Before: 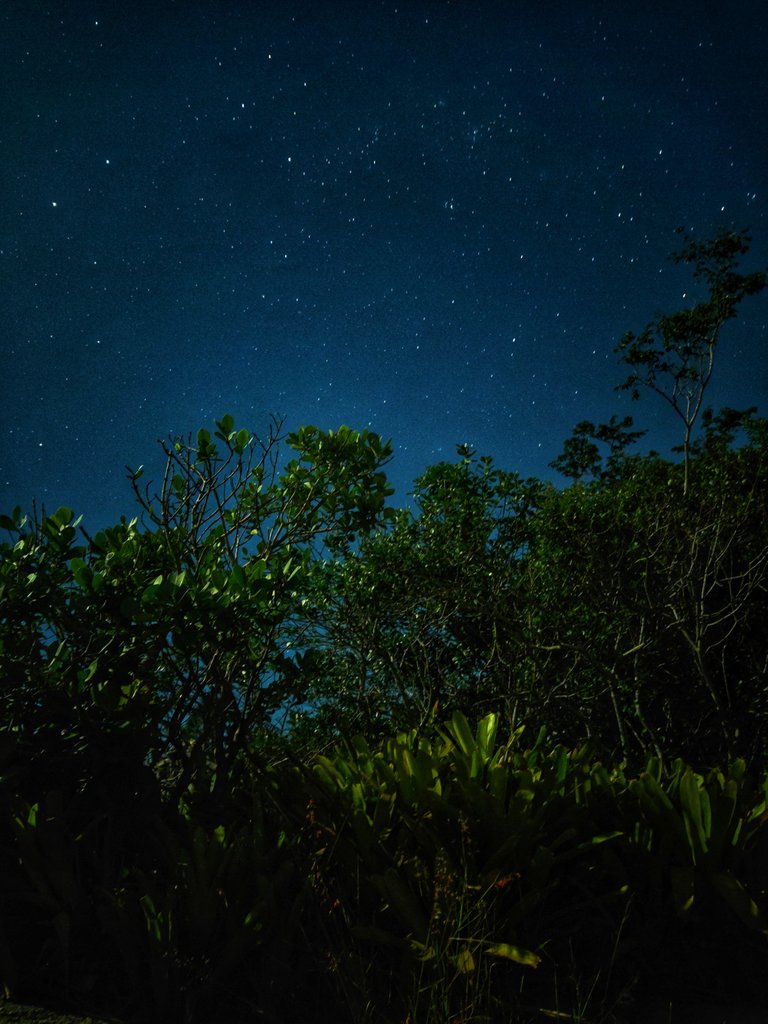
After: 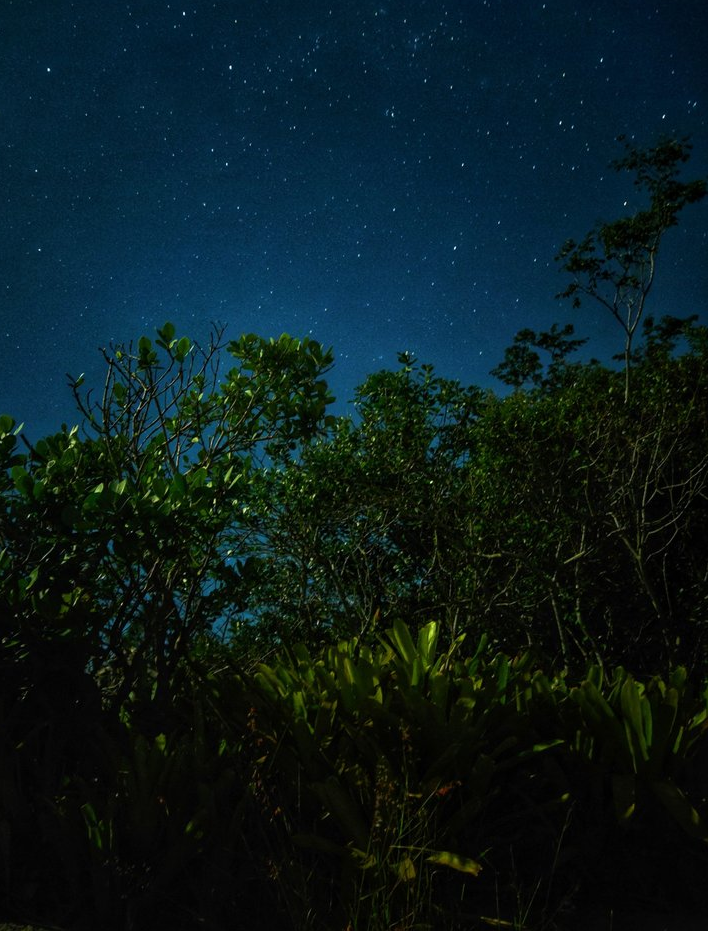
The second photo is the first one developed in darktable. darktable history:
crop and rotate: left 7.77%, top 8.986%
